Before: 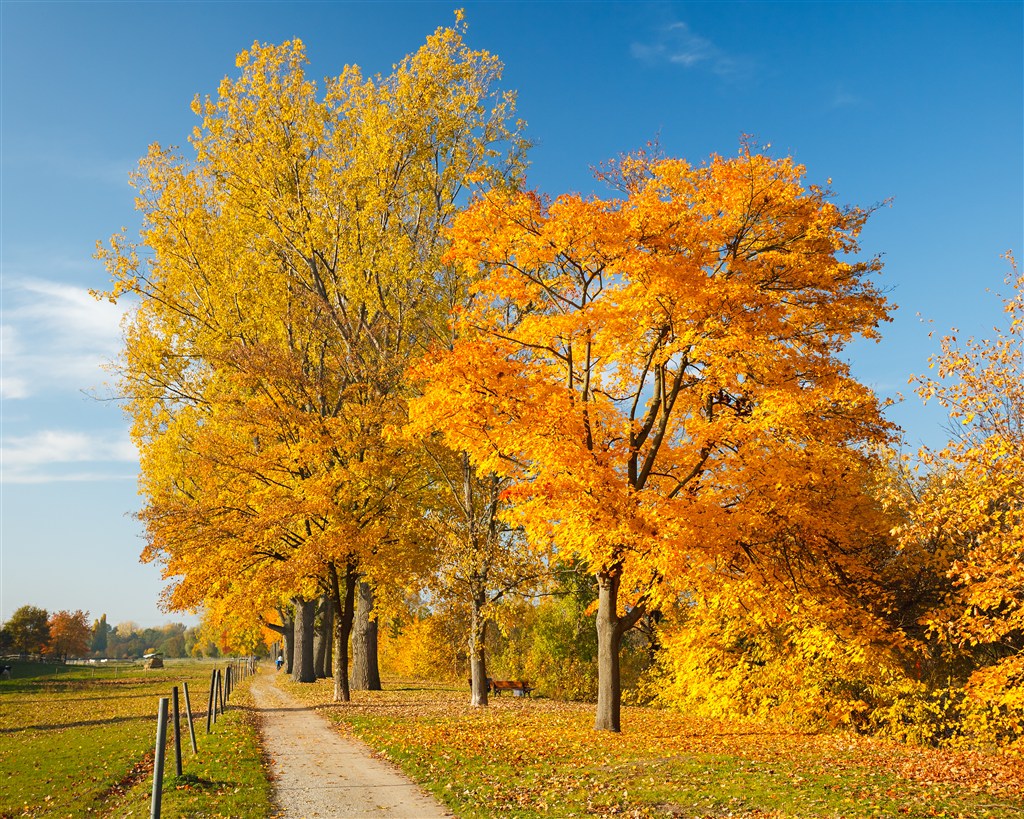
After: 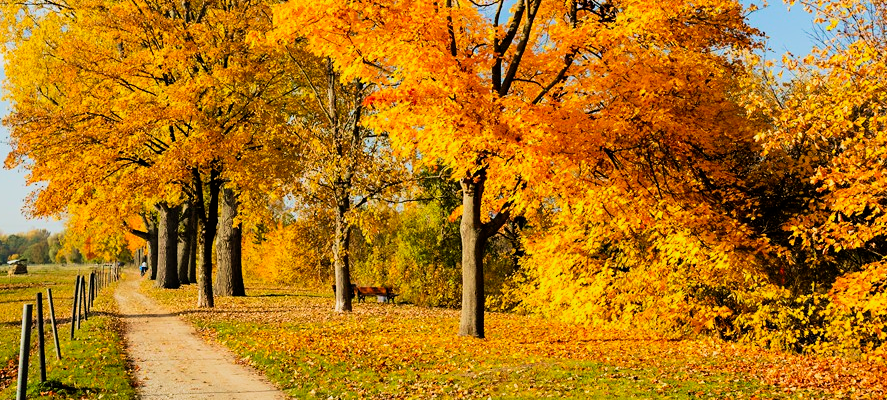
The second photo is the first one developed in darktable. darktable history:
filmic rgb: black relative exposure -5 EV, white relative exposure 3.5 EV, hardness 3.19, contrast 1.3, highlights saturation mix -50%
crop and rotate: left 13.306%, top 48.129%, bottom 2.928%
contrast brightness saturation: contrast 0.08, saturation 0.2
velvia: on, module defaults
